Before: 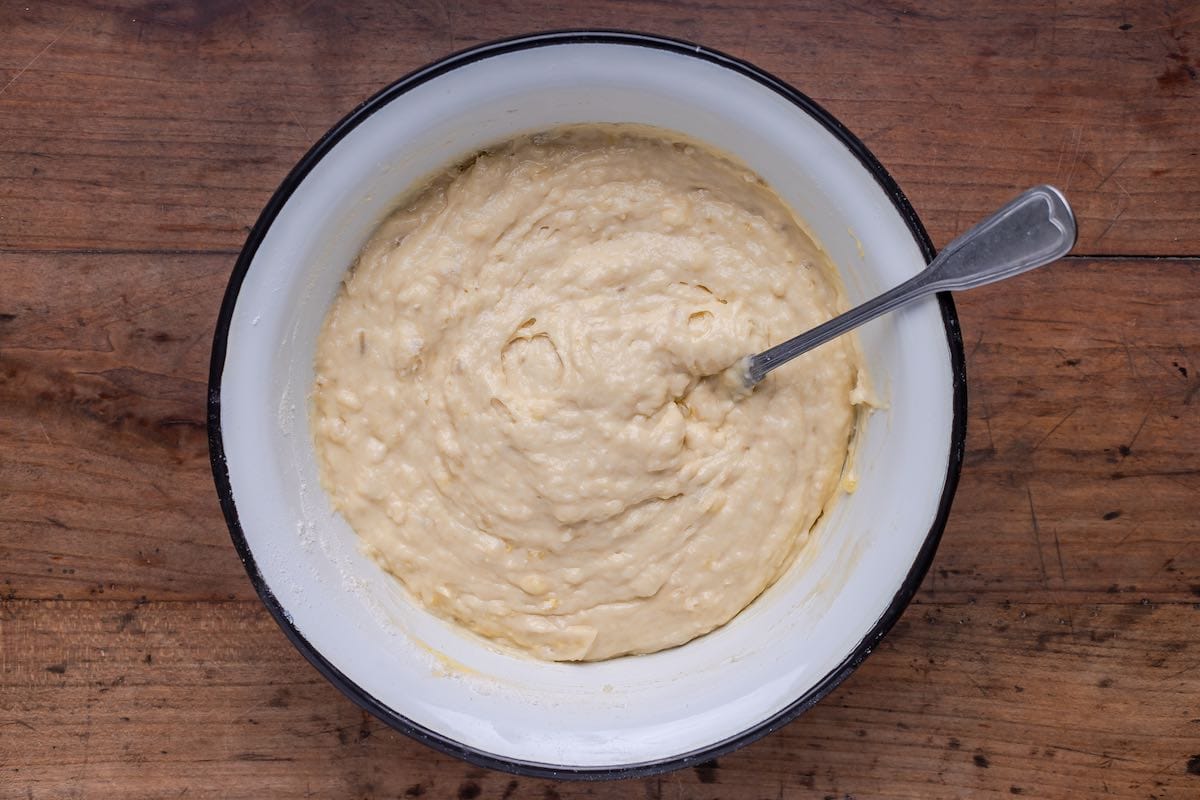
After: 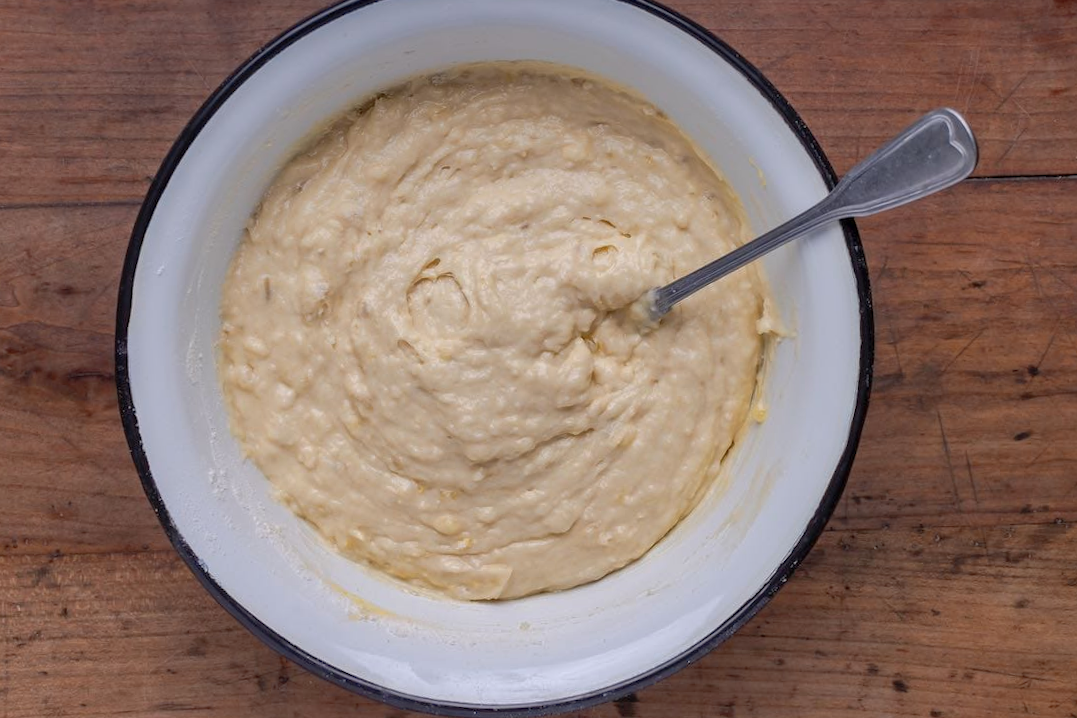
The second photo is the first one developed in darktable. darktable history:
crop and rotate: angle 1.96°, left 5.673%, top 5.673%
shadows and highlights: on, module defaults
